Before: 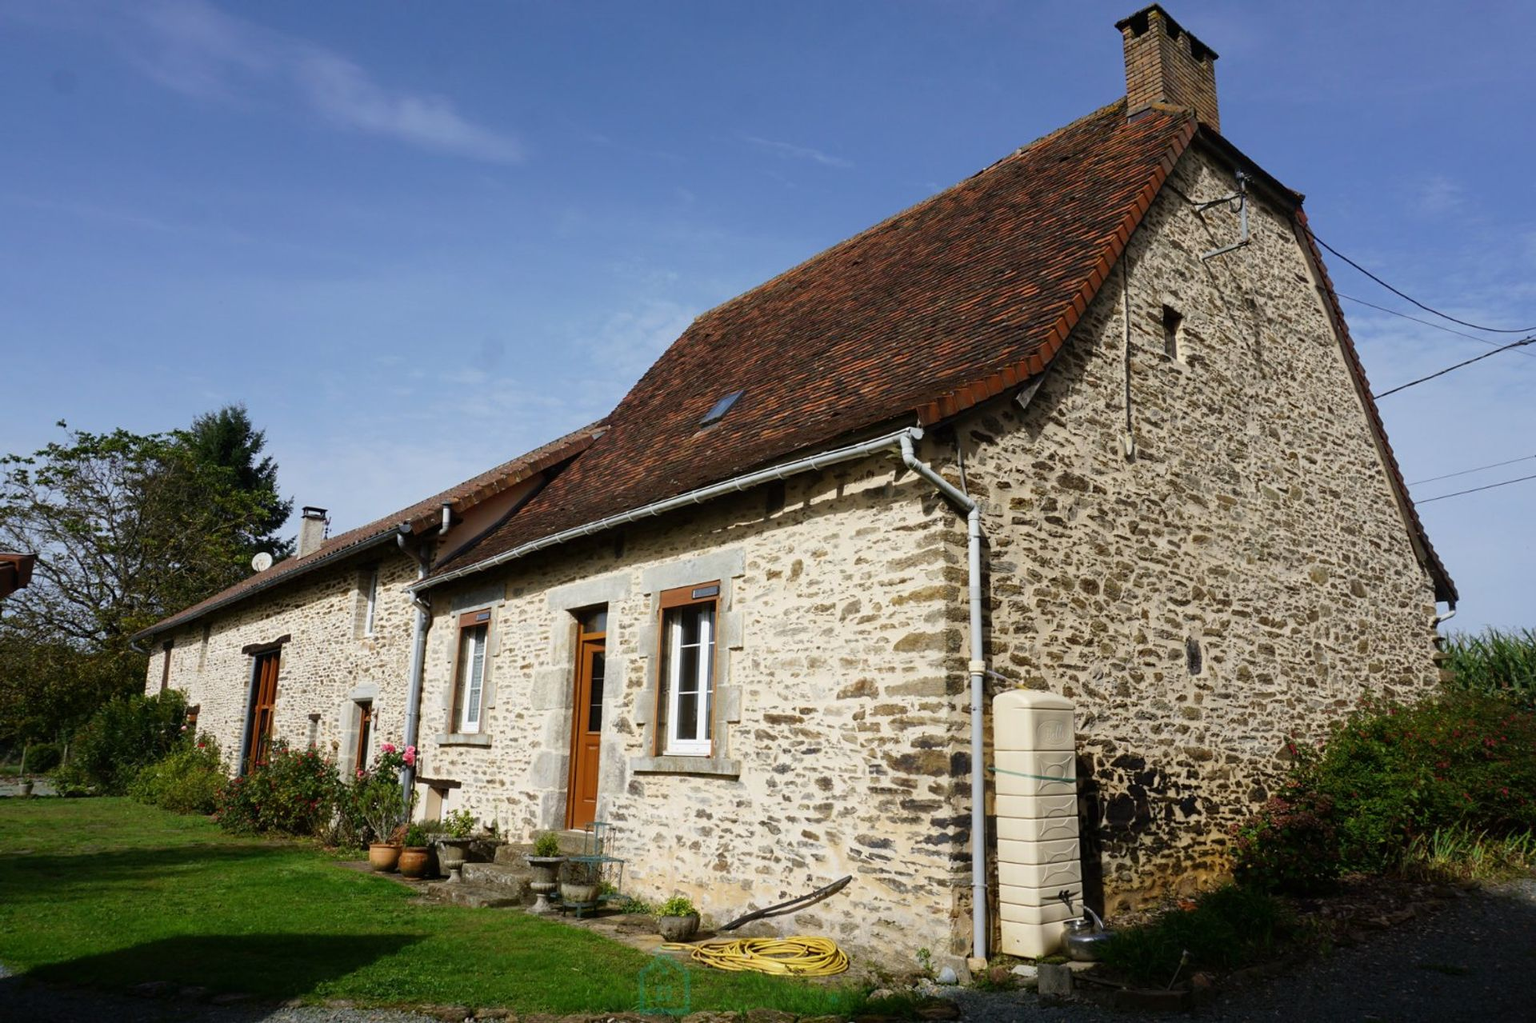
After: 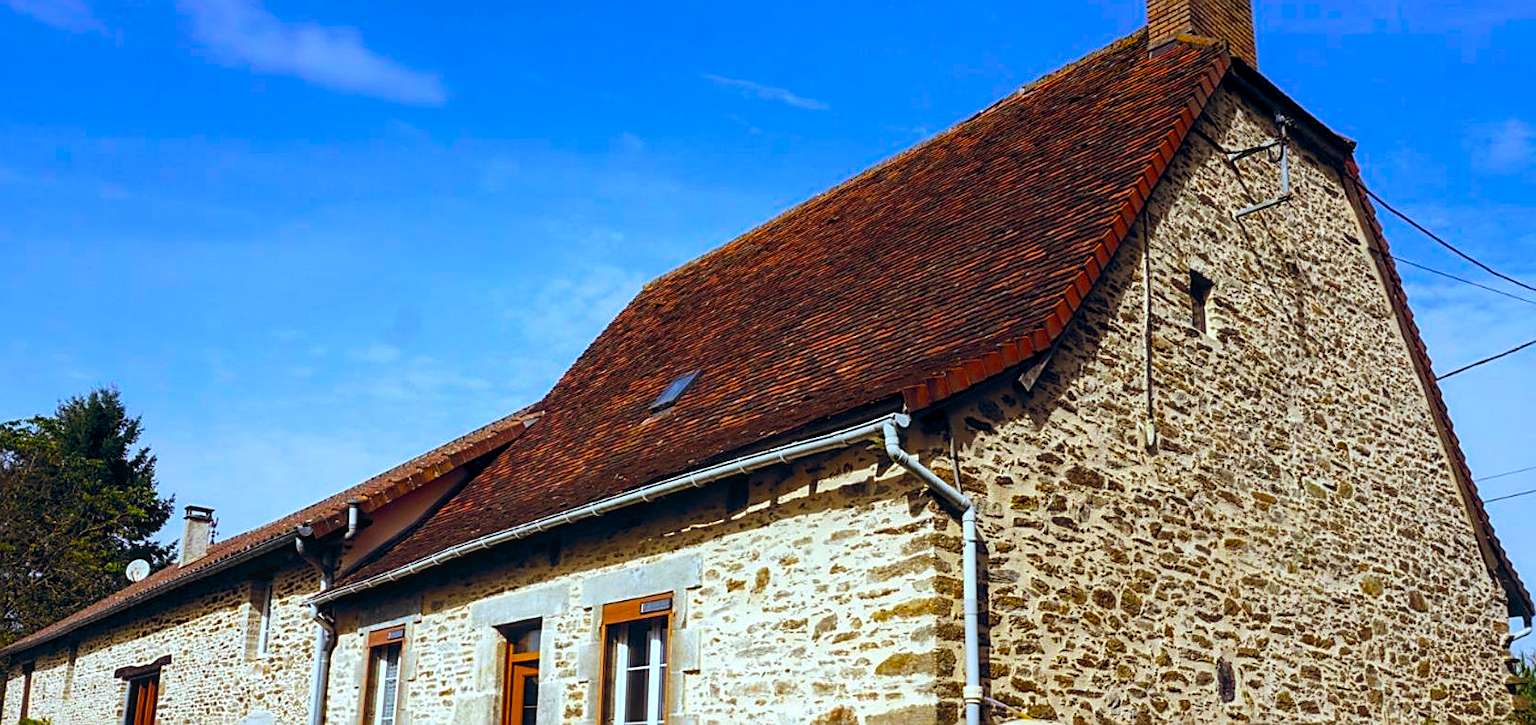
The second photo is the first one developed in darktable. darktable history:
local contrast: on, module defaults
sharpen: on, module defaults
crop and rotate: left 9.404%, top 7.234%, right 4.947%, bottom 32.091%
color balance rgb: power › luminance 9.879%, power › chroma 2.823%, power › hue 56.91°, global offset › chroma 0.15%, global offset › hue 253.19°, linear chroma grading › shadows 10.549%, linear chroma grading › highlights 9.496%, linear chroma grading › global chroma 14.454%, linear chroma grading › mid-tones 14.583%, perceptual saturation grading › global saturation 24.901%
shadows and highlights: radius 122.09, shadows 22.03, white point adjustment -9.63, highlights -15.58, soften with gaussian
tone equalizer: -8 EV -0.751 EV, -7 EV -0.68 EV, -6 EV -0.634 EV, -5 EV -0.385 EV, -3 EV 0.393 EV, -2 EV 0.6 EV, -1 EV 0.694 EV, +0 EV 0.724 EV, edges refinement/feathering 500, mask exposure compensation -1.57 EV, preserve details guided filter
color calibration: gray › normalize channels true, x 0.37, y 0.382, temperature 4318.81 K, gamut compression 0.022
